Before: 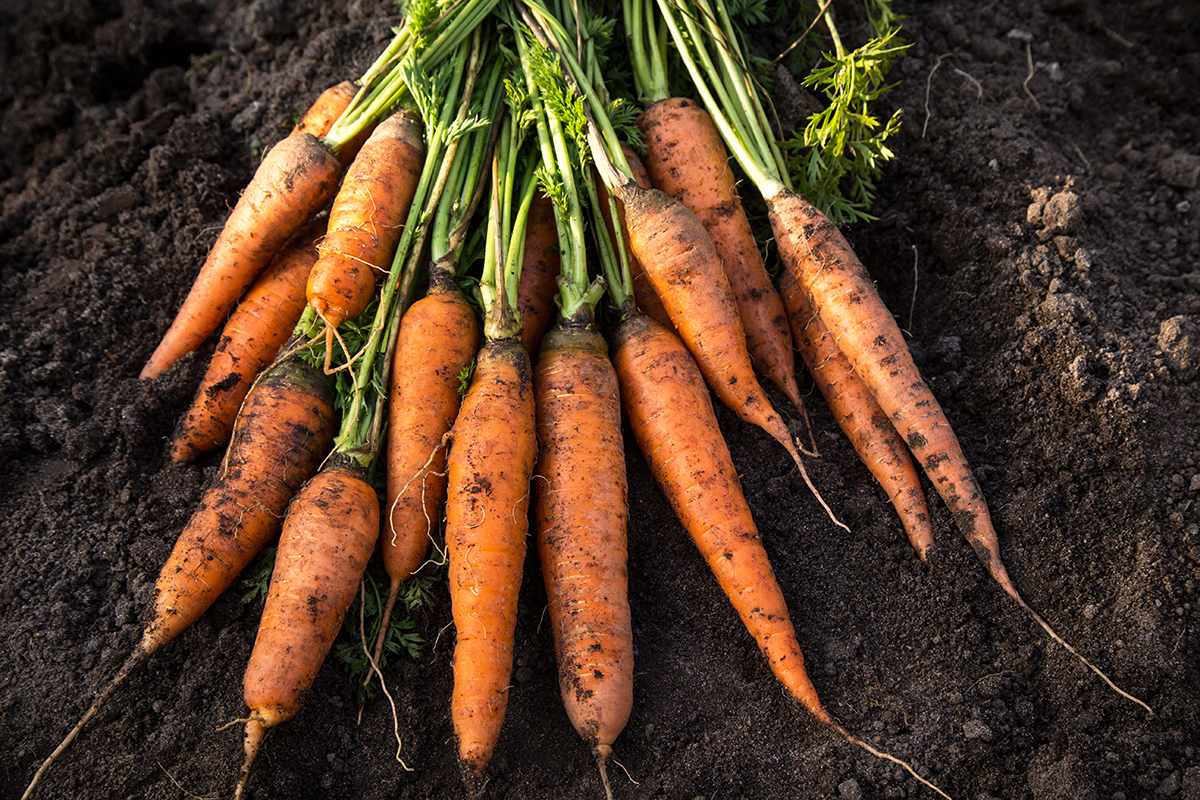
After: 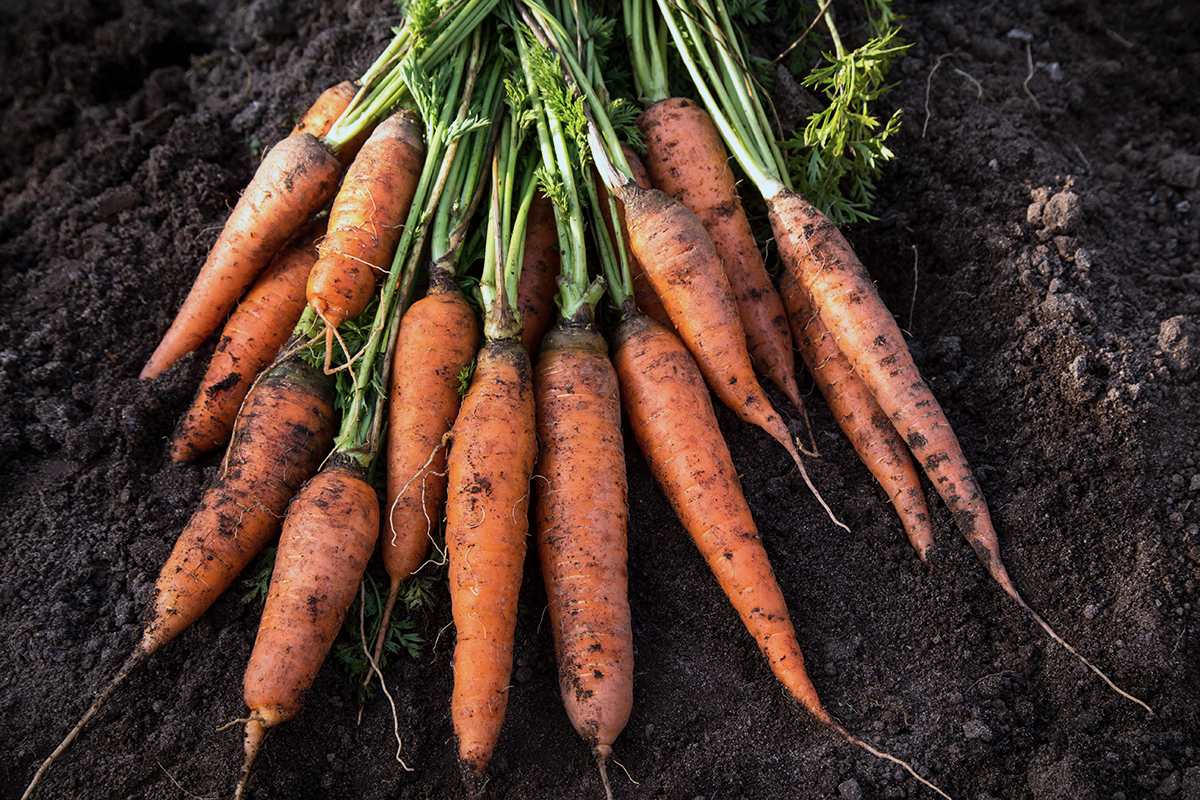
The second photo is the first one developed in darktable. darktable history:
color correction: highlights a* -2.08, highlights b* -18.45
exposure: exposure -0.211 EV, compensate highlight preservation false
